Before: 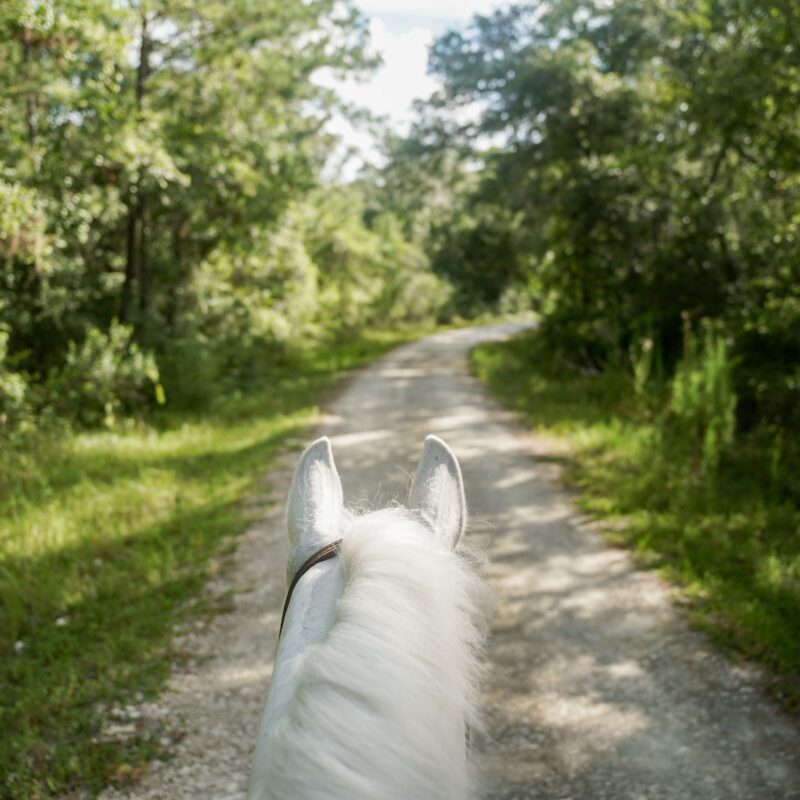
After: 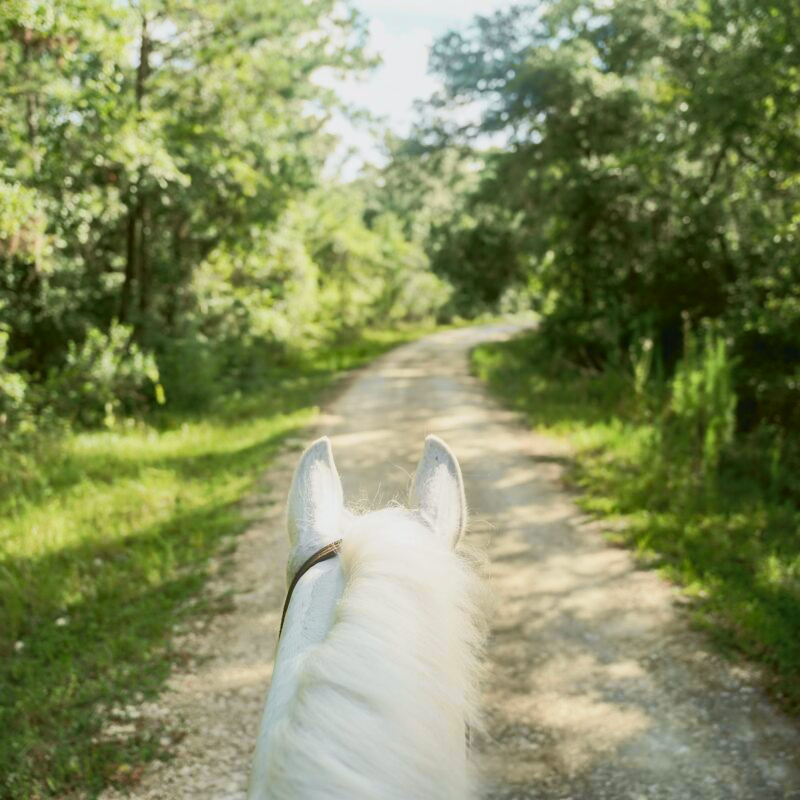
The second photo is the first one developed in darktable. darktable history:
tone curve: curves: ch0 [(0, 0.026) (0.181, 0.223) (0.405, 0.46) (0.456, 0.528) (0.634, 0.728) (0.877, 0.89) (0.984, 0.935)]; ch1 [(0, 0) (0.443, 0.43) (0.492, 0.488) (0.566, 0.579) (0.595, 0.625) (0.65, 0.657) (0.696, 0.725) (1, 1)]; ch2 [(0, 0) (0.33, 0.301) (0.421, 0.443) (0.447, 0.489) (0.495, 0.494) (0.537, 0.57) (0.586, 0.591) (0.663, 0.686) (1, 1)], color space Lab, independent channels, preserve colors none
tone curve #1: curves: ch0 [(0, 0.026) (0.181, 0.223) (0.405, 0.46) (0.456, 0.528) (0.634, 0.728) (0.877, 0.89) (0.984, 0.935)]; ch1 [(0, 0) (0.443, 0.43) (0.492, 0.488) (0.566, 0.579) (0.595, 0.625) (0.608, 0.667) (0.65, 0.729) (1, 1)]; ch2 [(0, 0) (0.33, 0.301) (0.421, 0.443) (0.447, 0.489) (0.495, 0.494) (0.537, 0.57) (0.586, 0.591) (0.663, 0.686) (1, 1)], color space Lab, independent channels, preserve colors none
